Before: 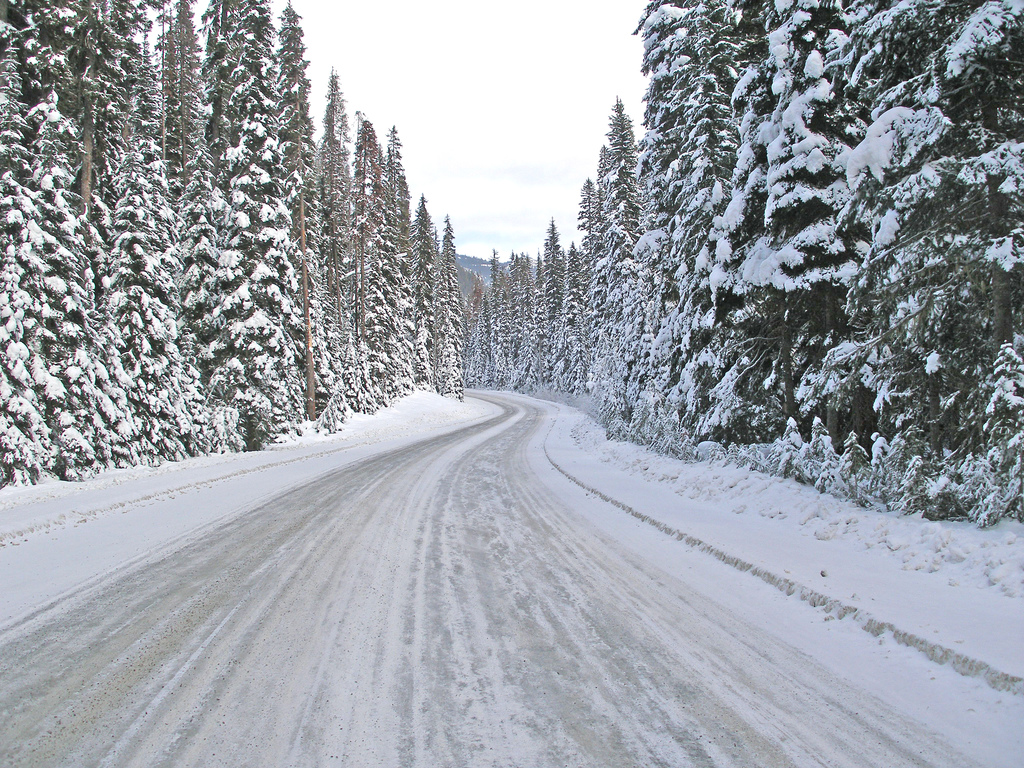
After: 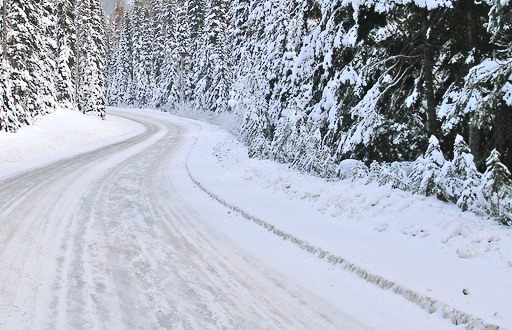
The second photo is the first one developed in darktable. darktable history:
tone curve: curves: ch0 [(0, 0.026) (0.146, 0.158) (0.272, 0.34) (0.453, 0.627) (0.687, 0.829) (1, 1)], color space Lab, independent channels, preserve colors none
contrast brightness saturation: contrast 0.067, brightness -0.13, saturation 0.058
crop: left 35.002%, top 36.836%, right 14.949%, bottom 20.108%
